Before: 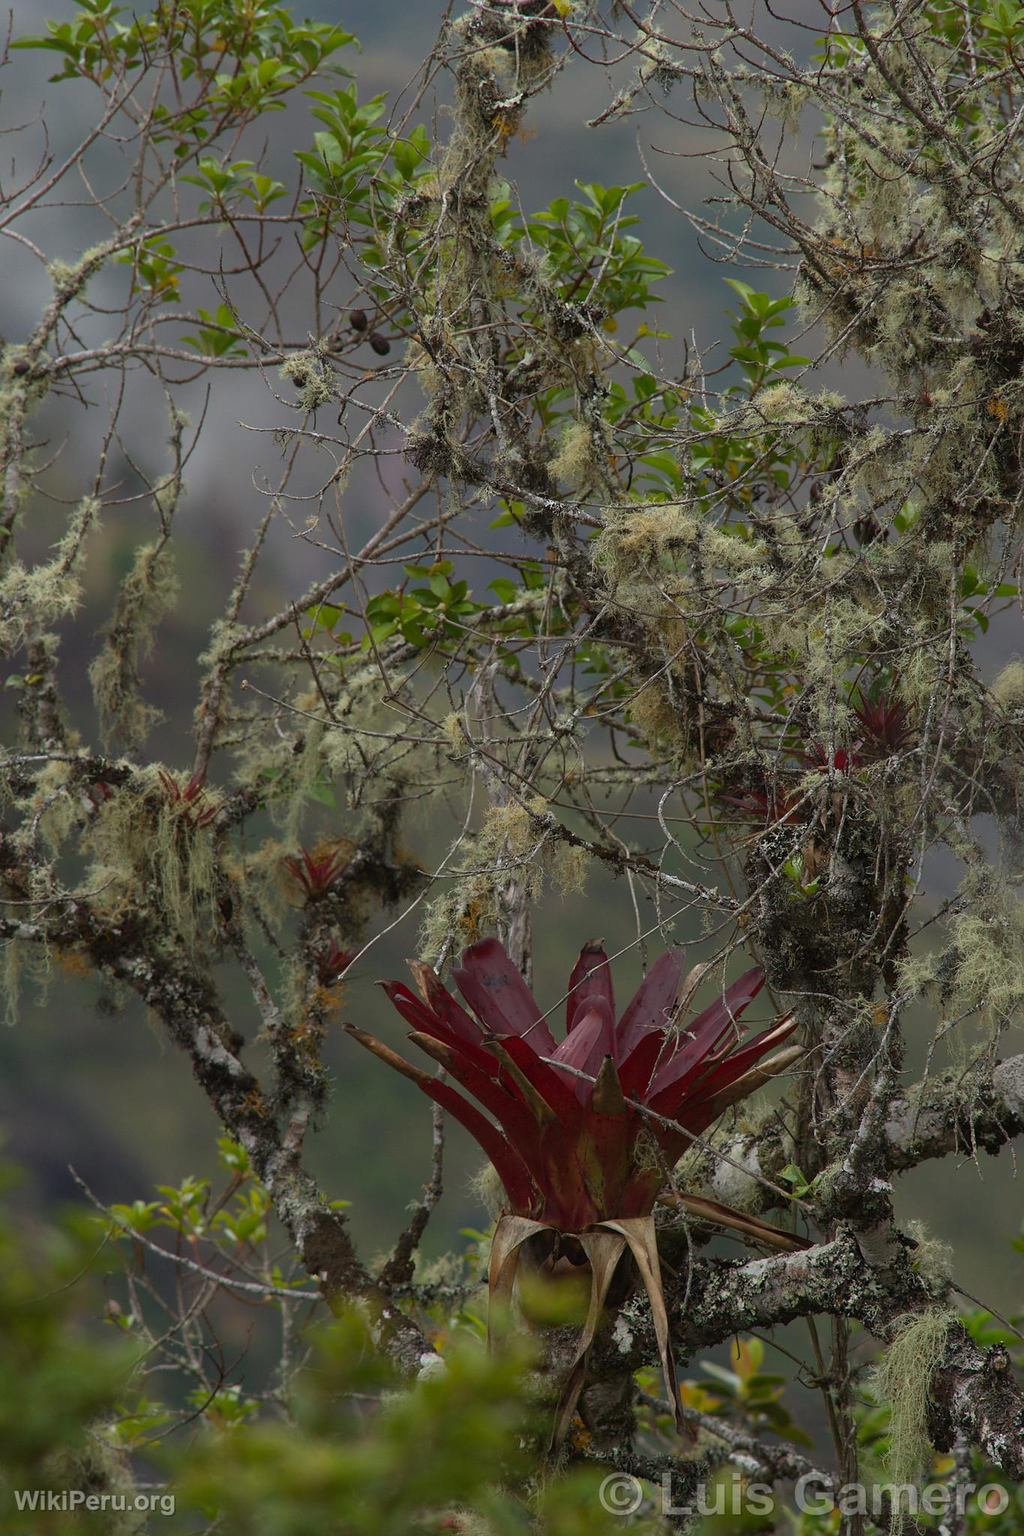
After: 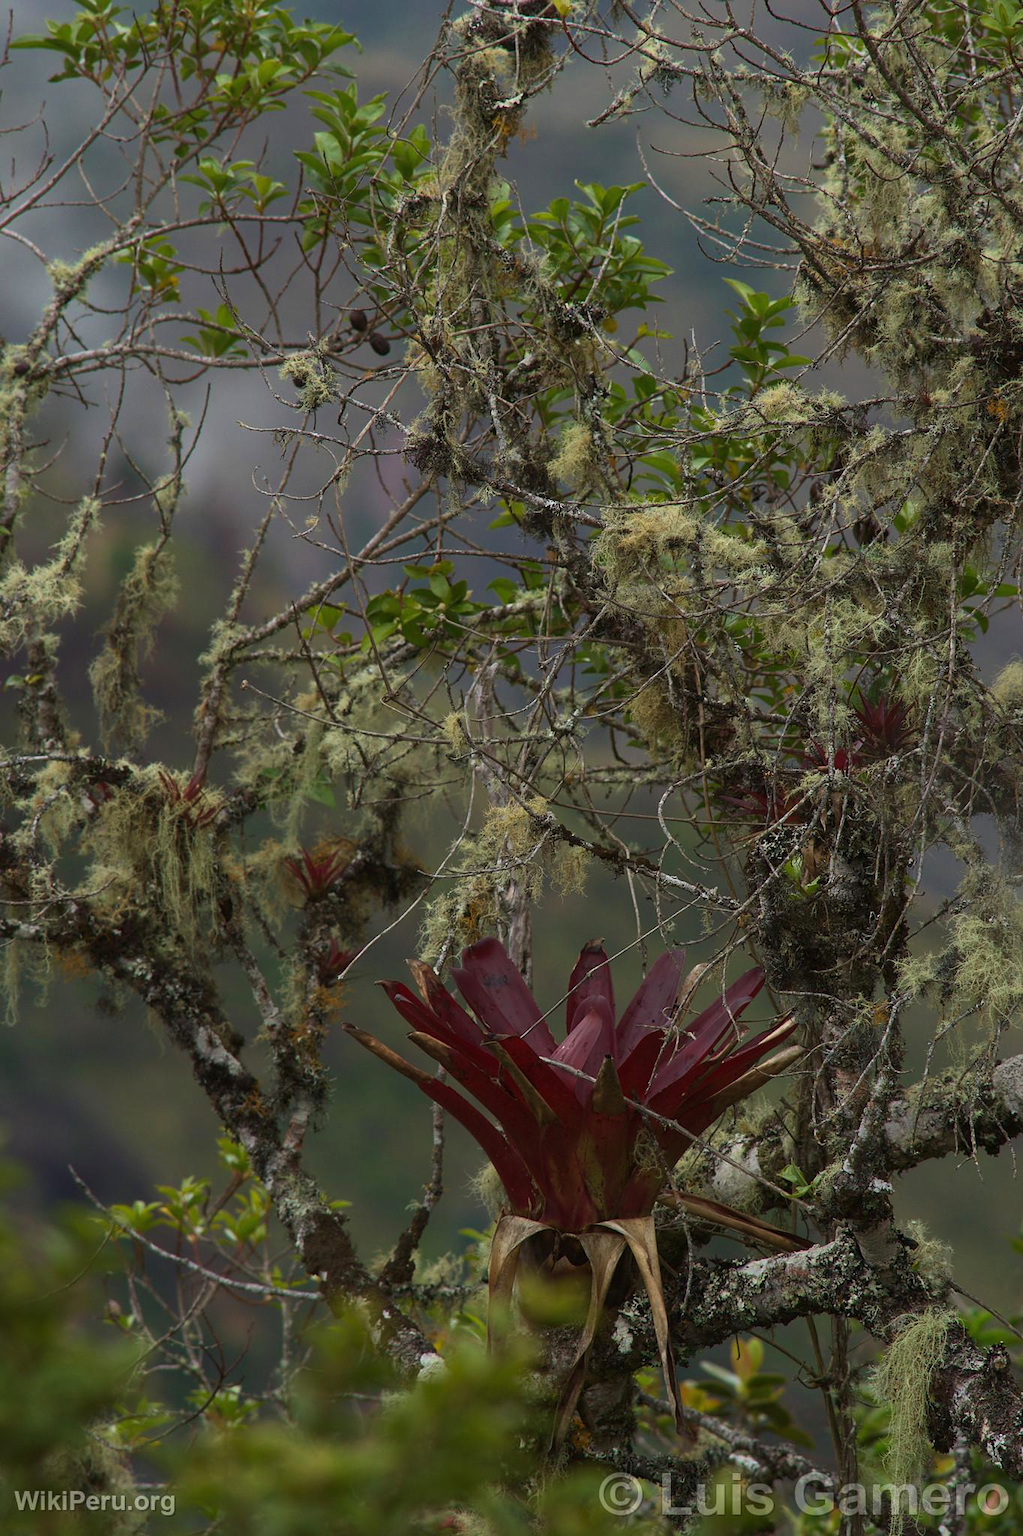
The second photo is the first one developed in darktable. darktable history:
velvia: on, module defaults
tone curve: curves: ch0 [(0, 0) (0.339, 0.306) (0.687, 0.706) (1, 1)], color space Lab, linked channels, preserve colors none
